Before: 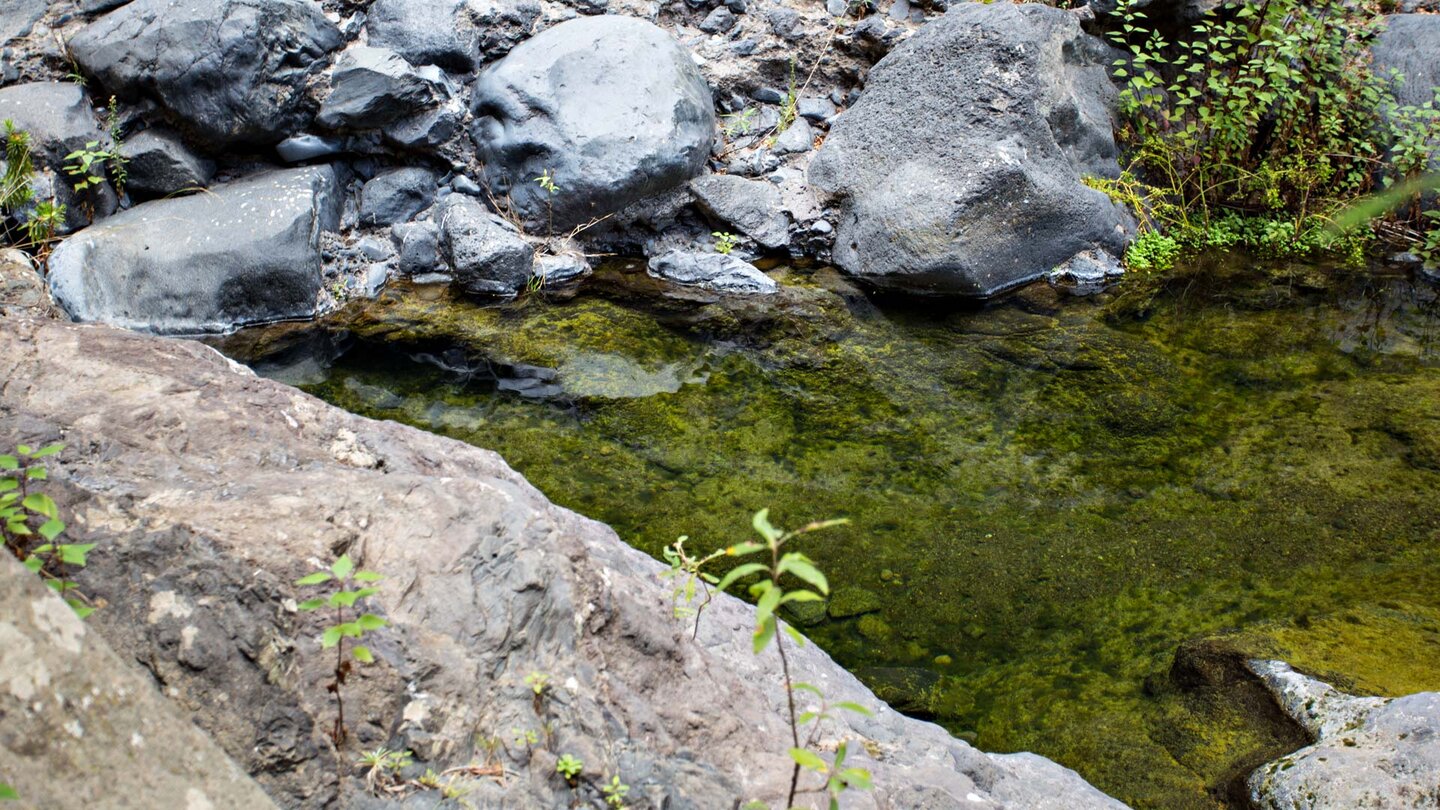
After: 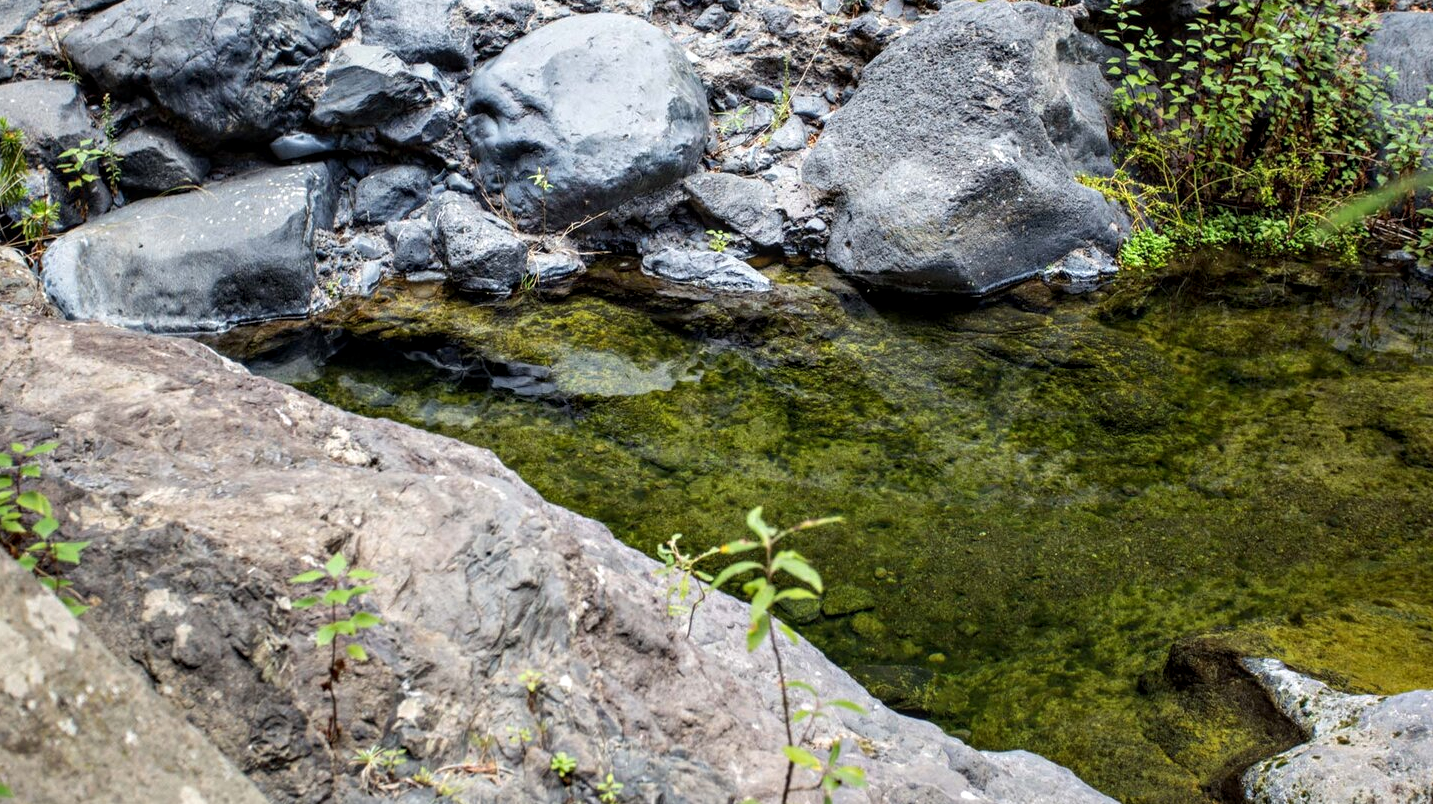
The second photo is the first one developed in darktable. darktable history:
local contrast: on, module defaults
crop and rotate: left 0.468%, top 0.294%, bottom 0.364%
